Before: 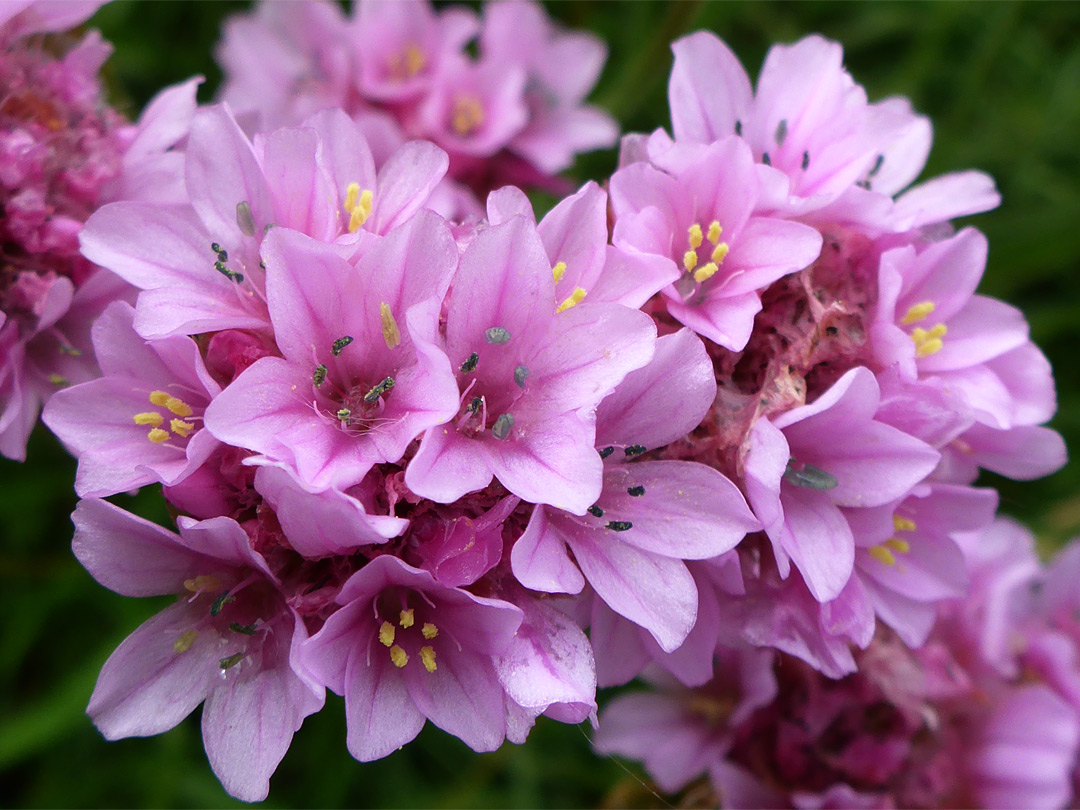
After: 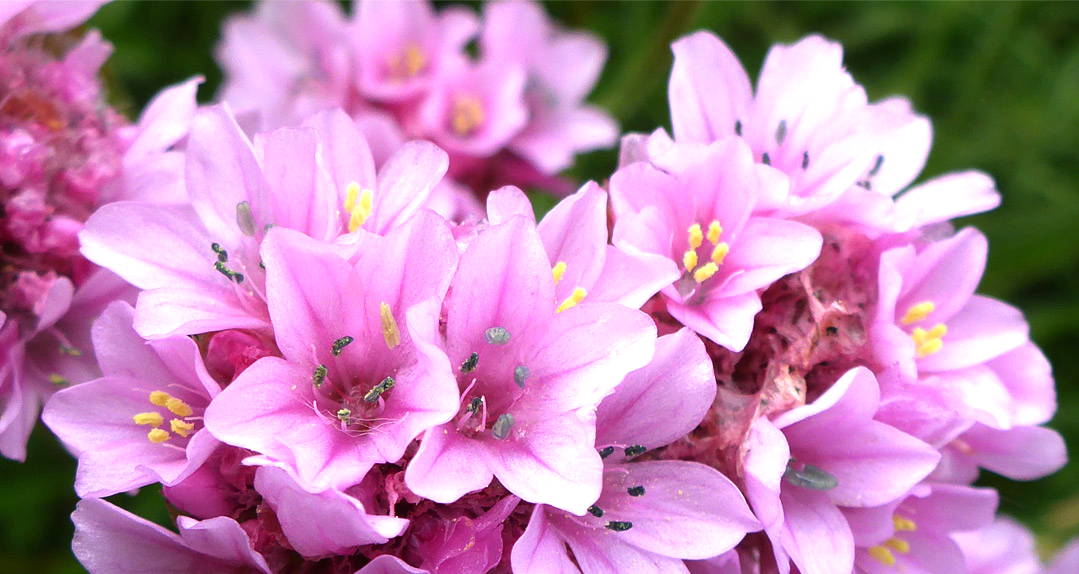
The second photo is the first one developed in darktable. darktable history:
crop: bottom 29.035%
exposure: black level correction 0, exposure 0.694 EV, compensate highlight preservation false
